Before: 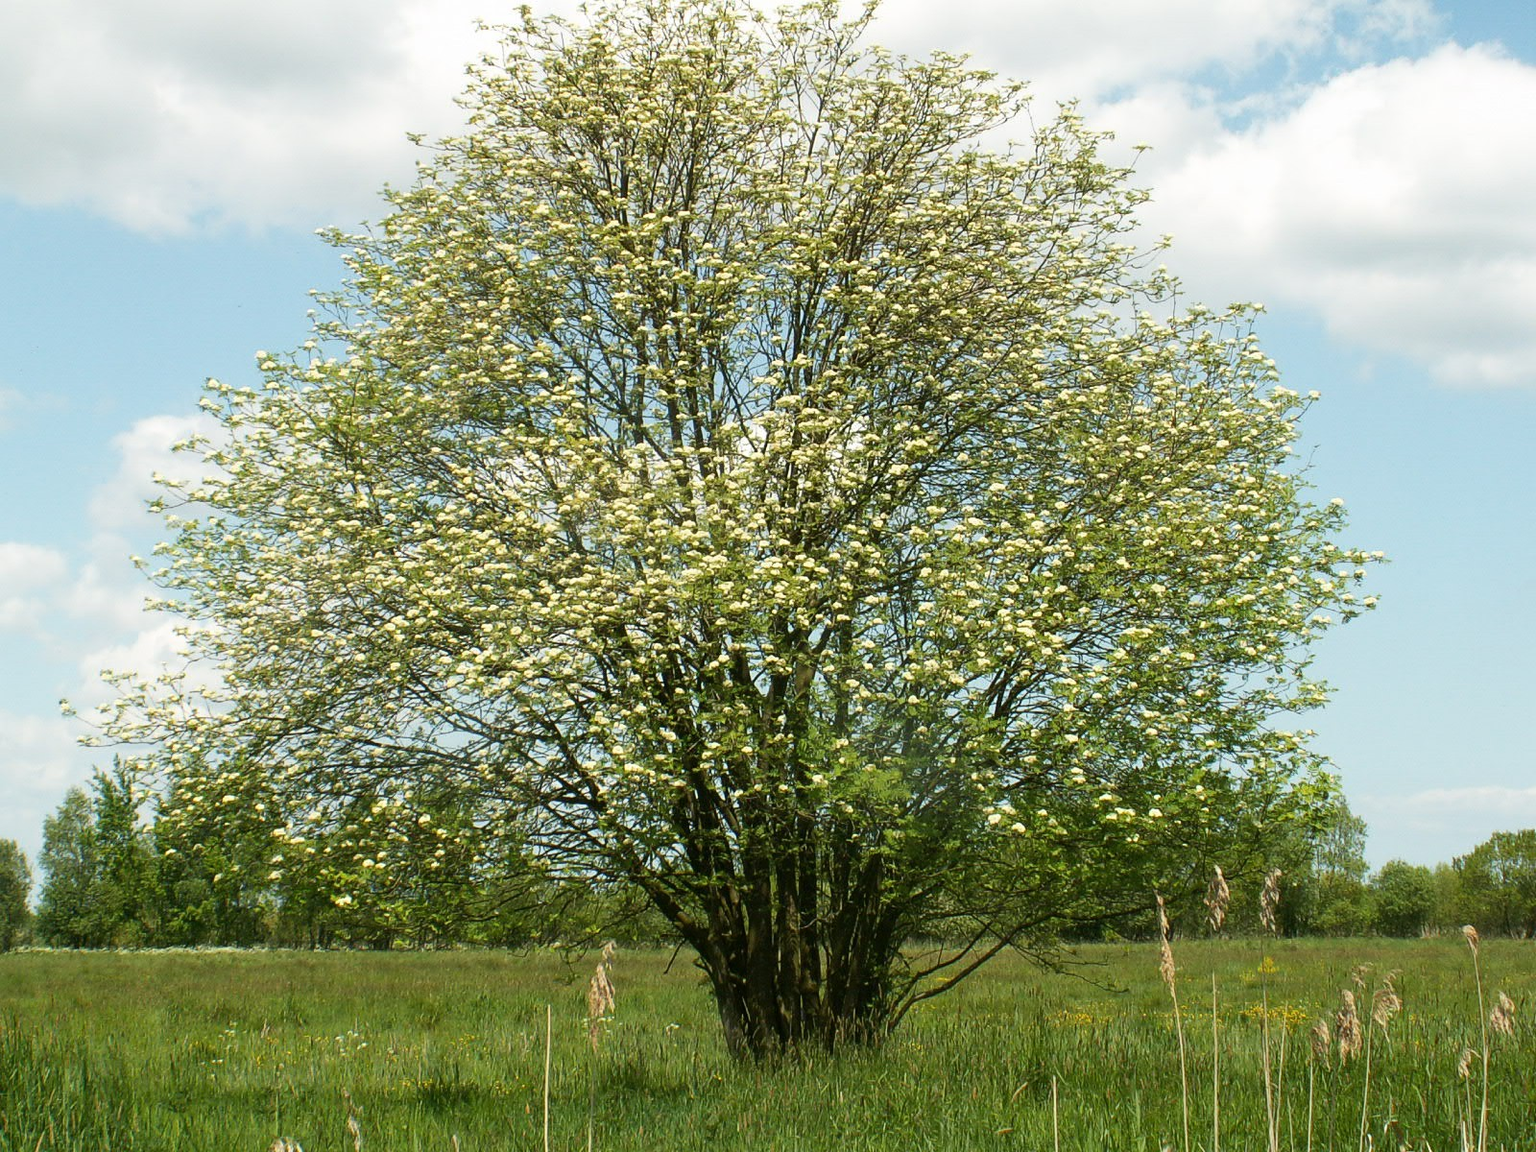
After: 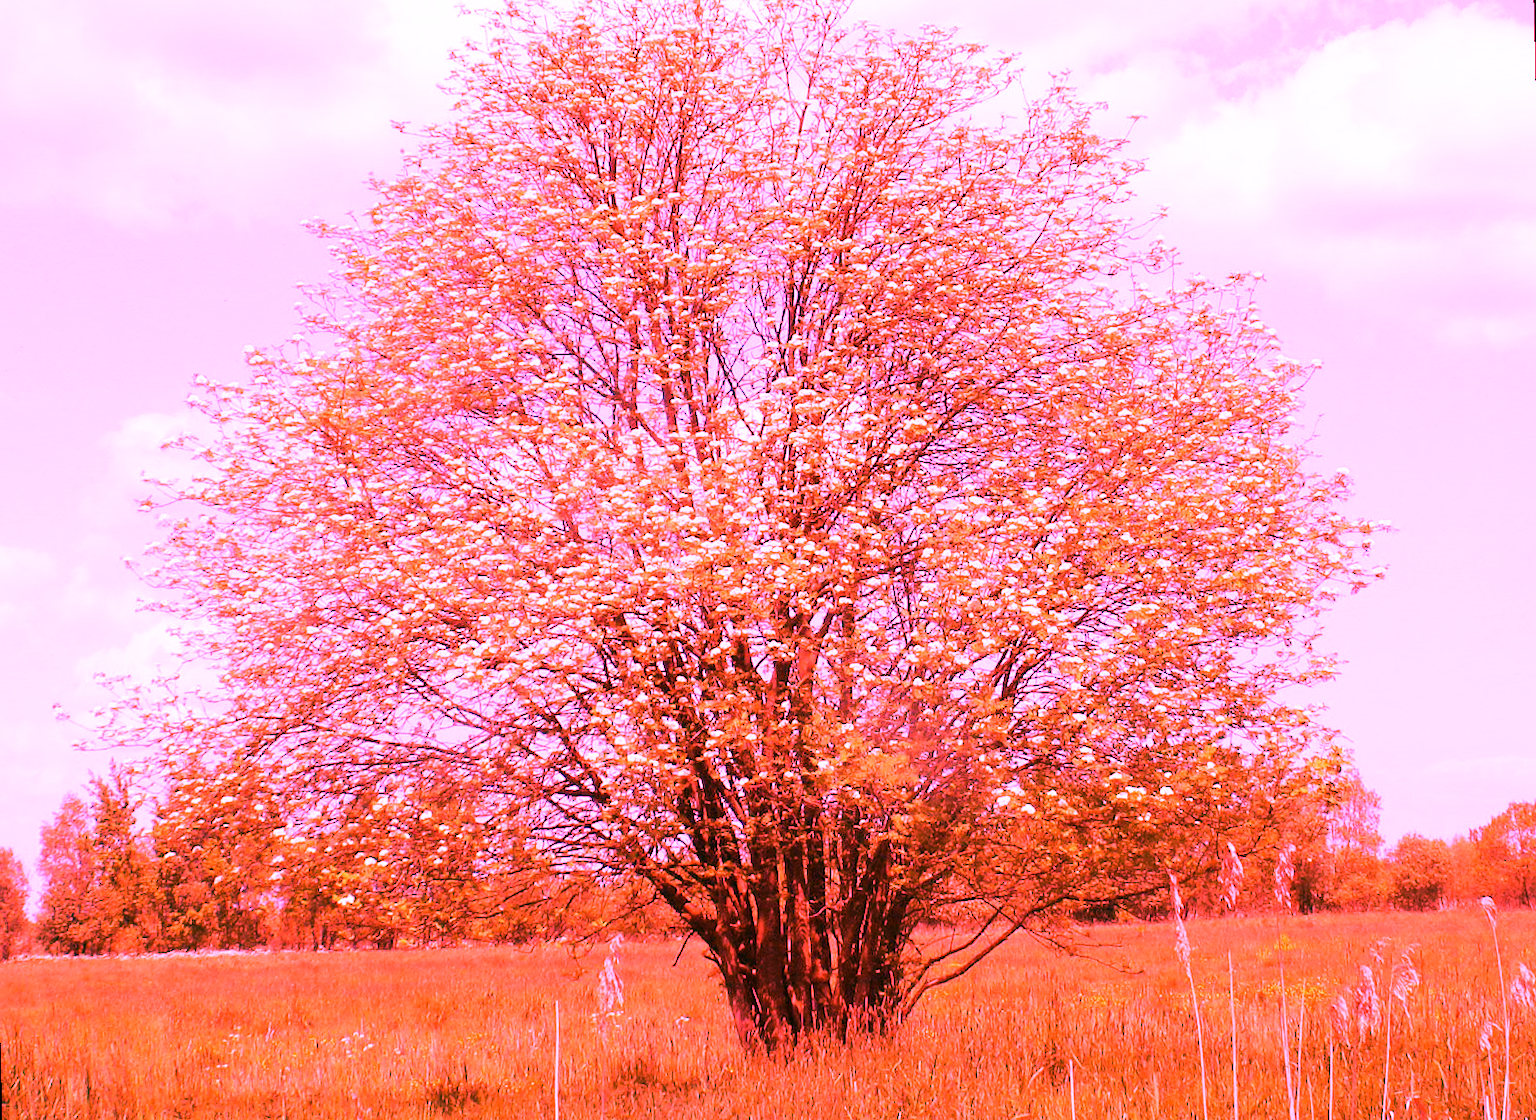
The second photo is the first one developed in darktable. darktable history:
rotate and perspective: rotation -1.42°, crop left 0.016, crop right 0.984, crop top 0.035, crop bottom 0.965
white balance: red 4.26, blue 1.802
